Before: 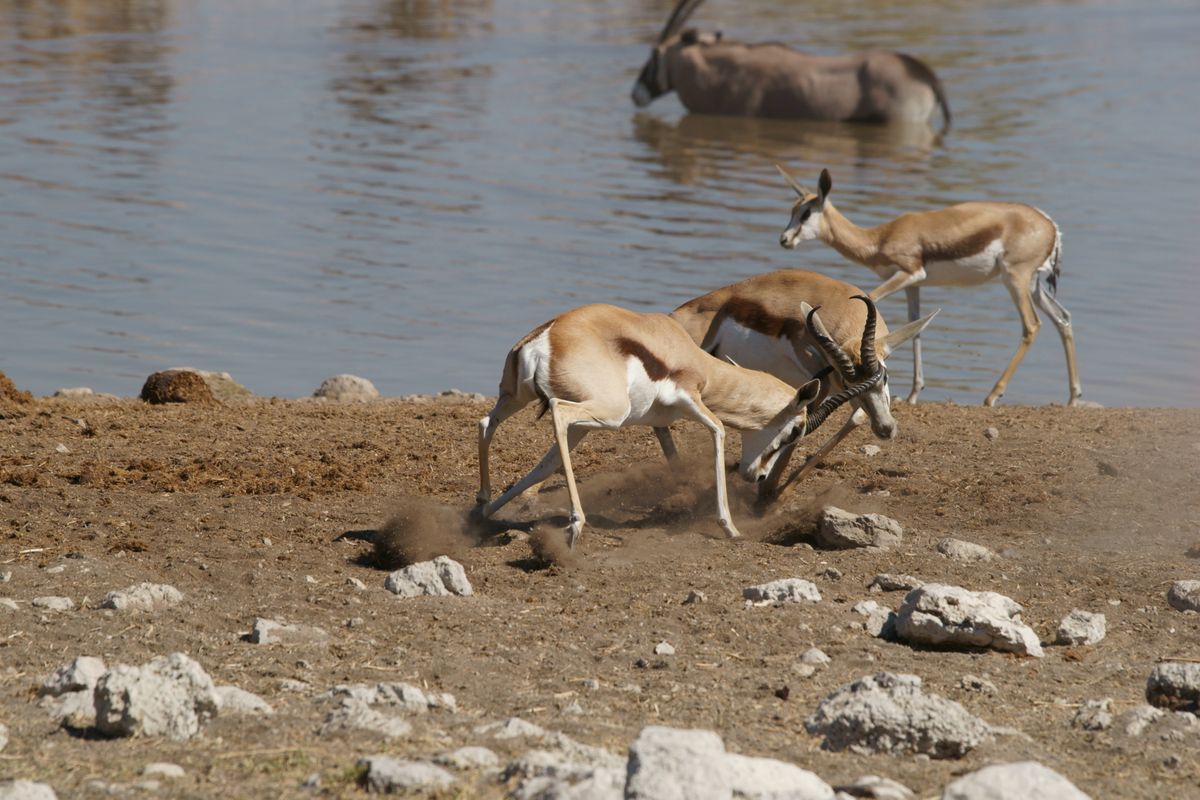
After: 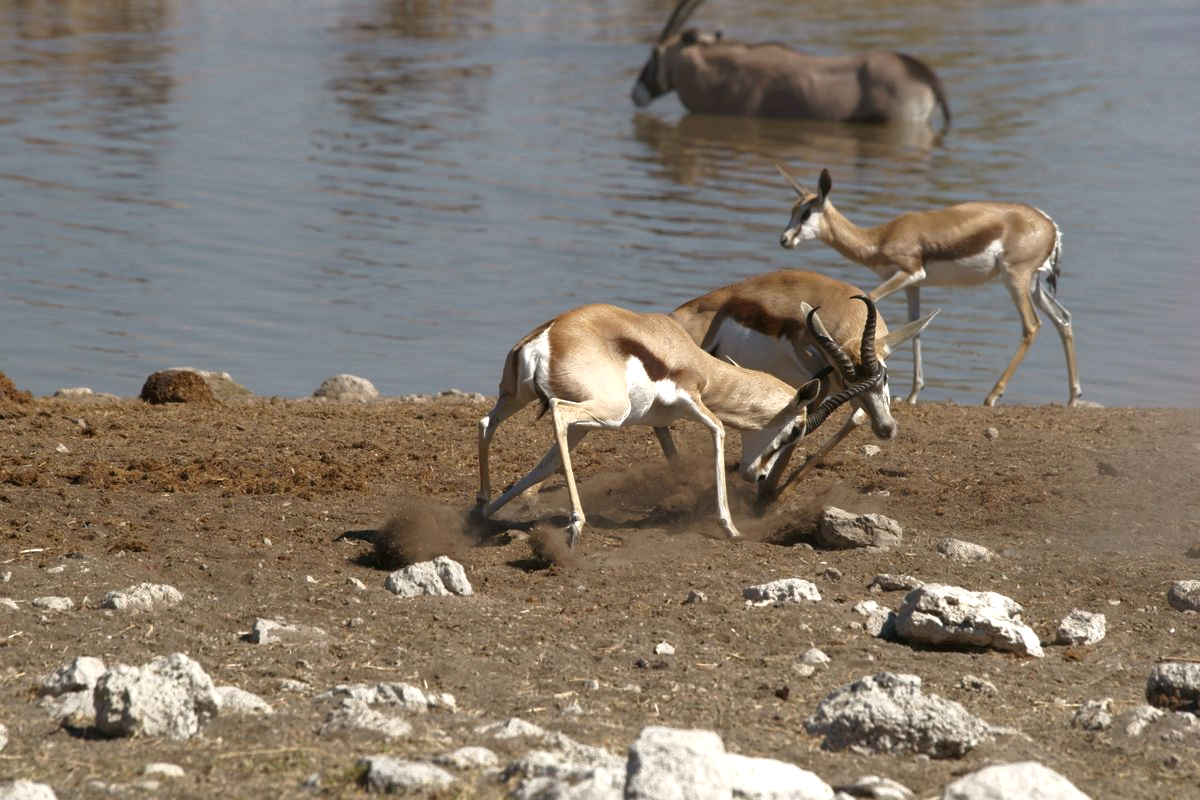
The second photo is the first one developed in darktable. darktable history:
tone equalizer: -8 EV 0 EV, -7 EV -0.002 EV, -6 EV 0.004 EV, -5 EV -0.069 EV, -4 EV -0.114 EV, -3 EV -0.148 EV, -2 EV 0.267 EV, -1 EV 0.711 EV, +0 EV 0.494 EV, edges refinement/feathering 500, mask exposure compensation -1.57 EV, preserve details no
